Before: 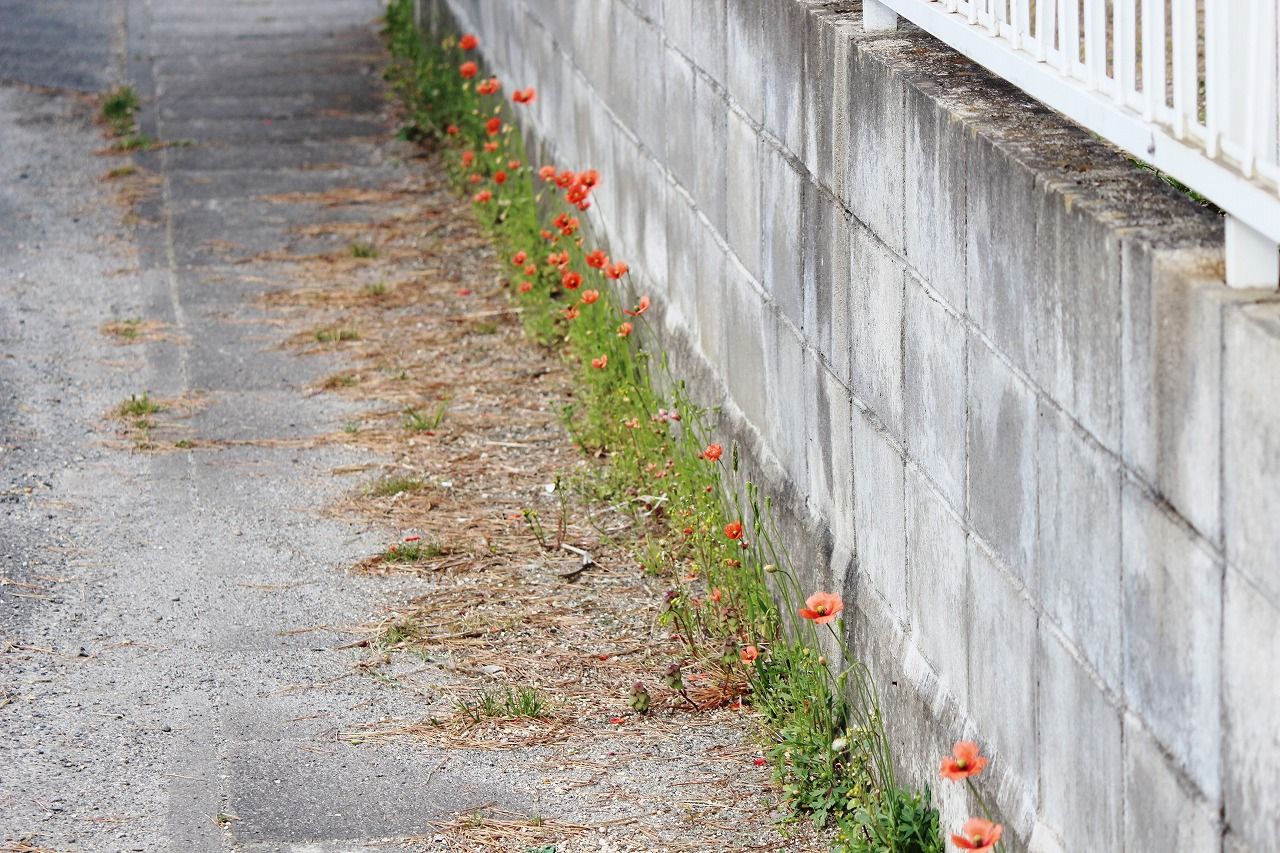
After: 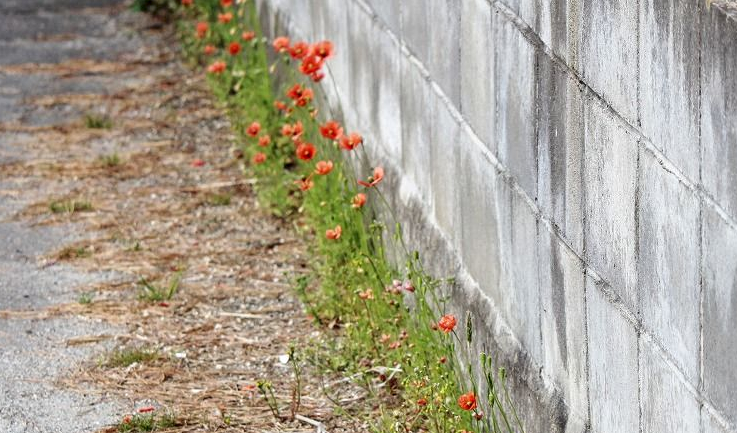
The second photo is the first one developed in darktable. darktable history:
local contrast: on, module defaults
crop: left 20.817%, top 15.198%, right 21.568%, bottom 34.016%
